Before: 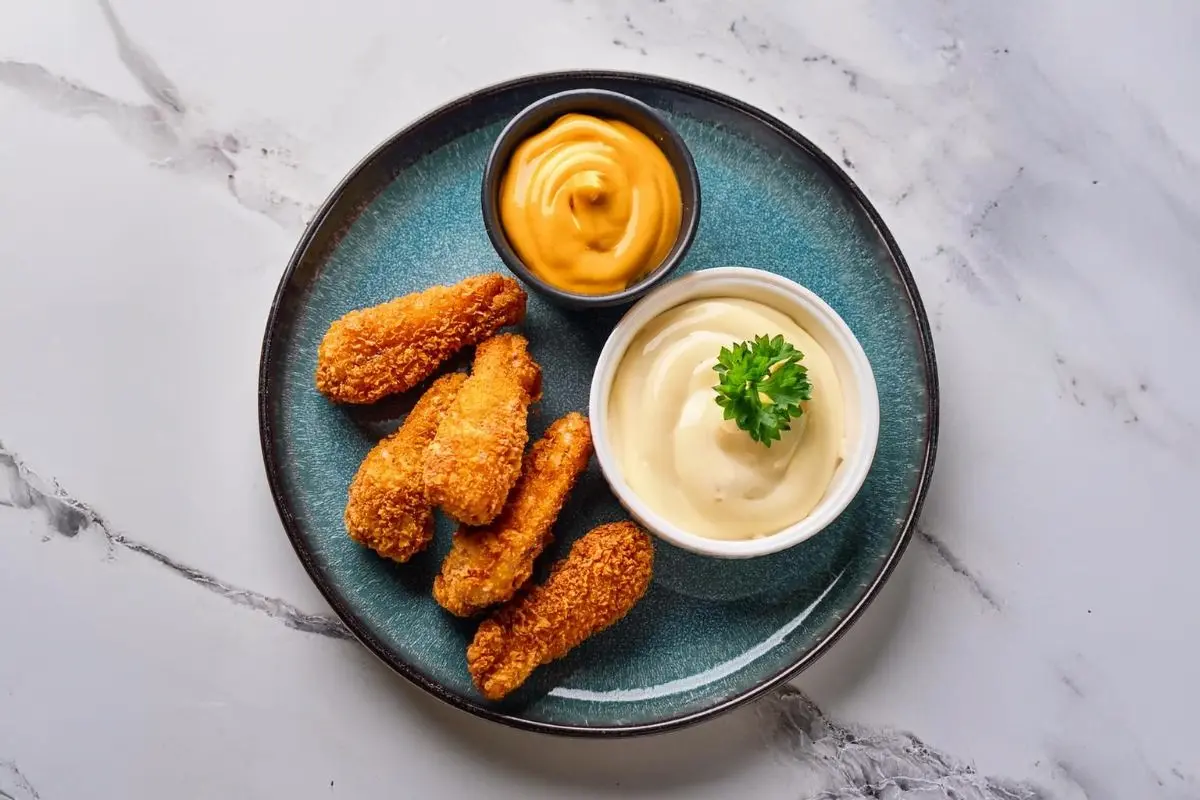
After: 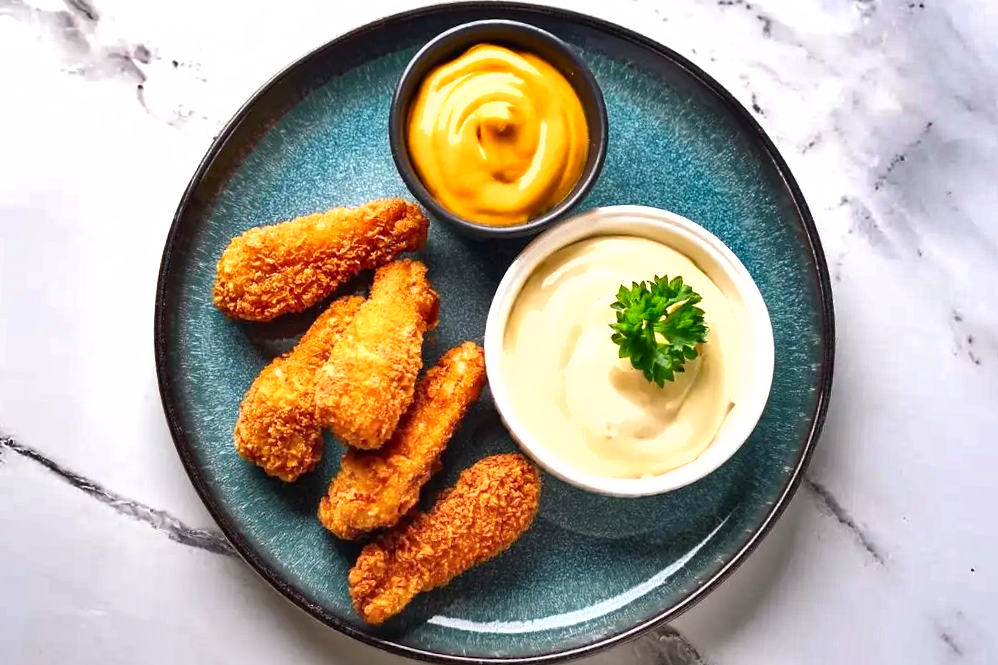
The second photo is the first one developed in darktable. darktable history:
crop and rotate: angle -3.27°, left 5.211%, top 5.211%, right 4.607%, bottom 4.607%
shadows and highlights: radius 108.52, shadows 23.73, highlights -59.32, low approximation 0.01, soften with gaussian
exposure: black level correction 0, exposure 0.7 EV, compensate exposure bias true, compensate highlight preservation false
